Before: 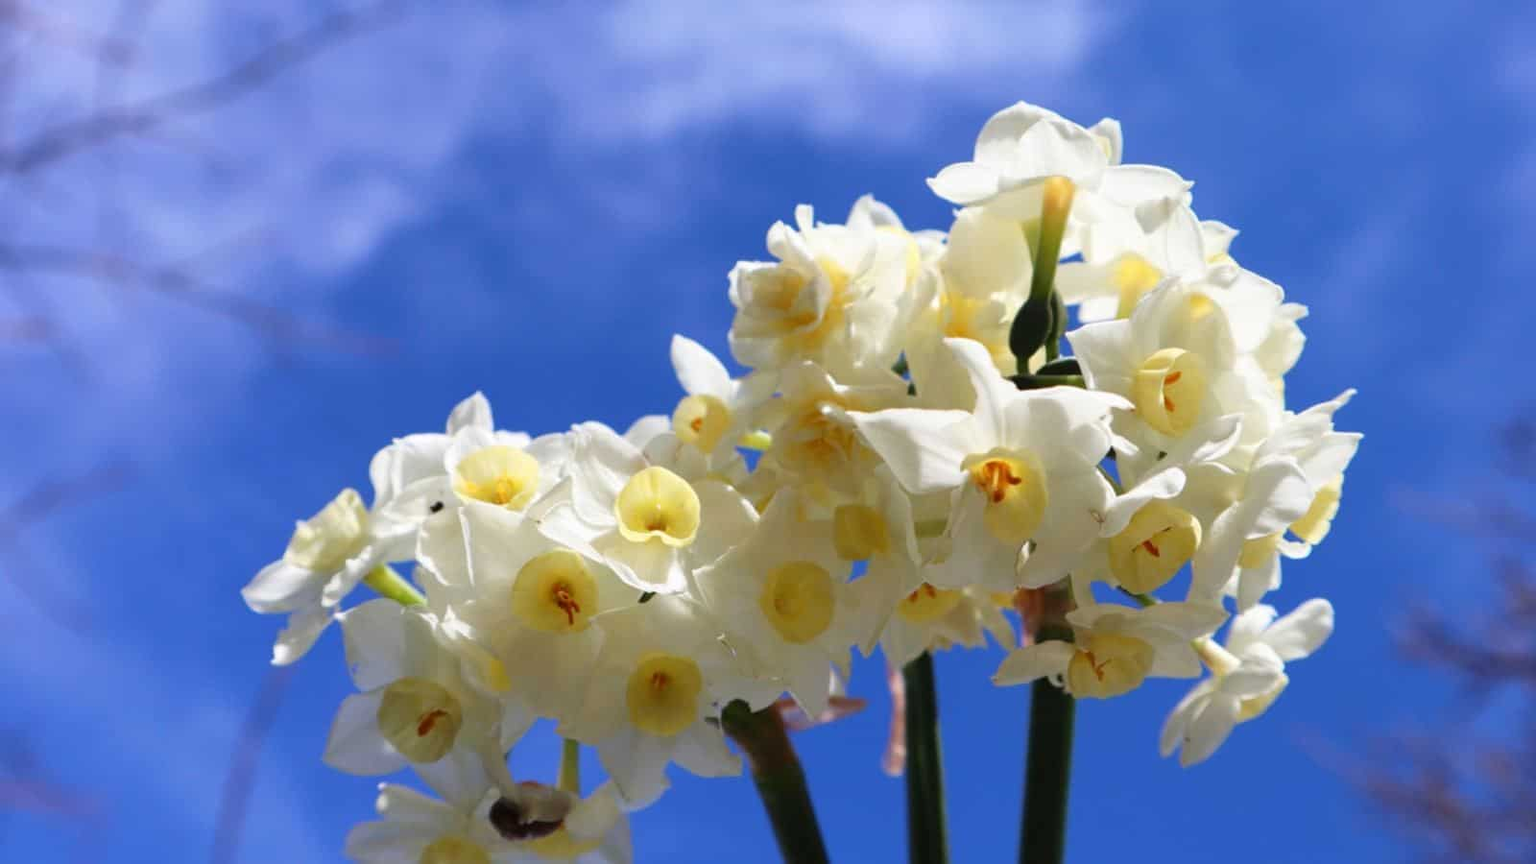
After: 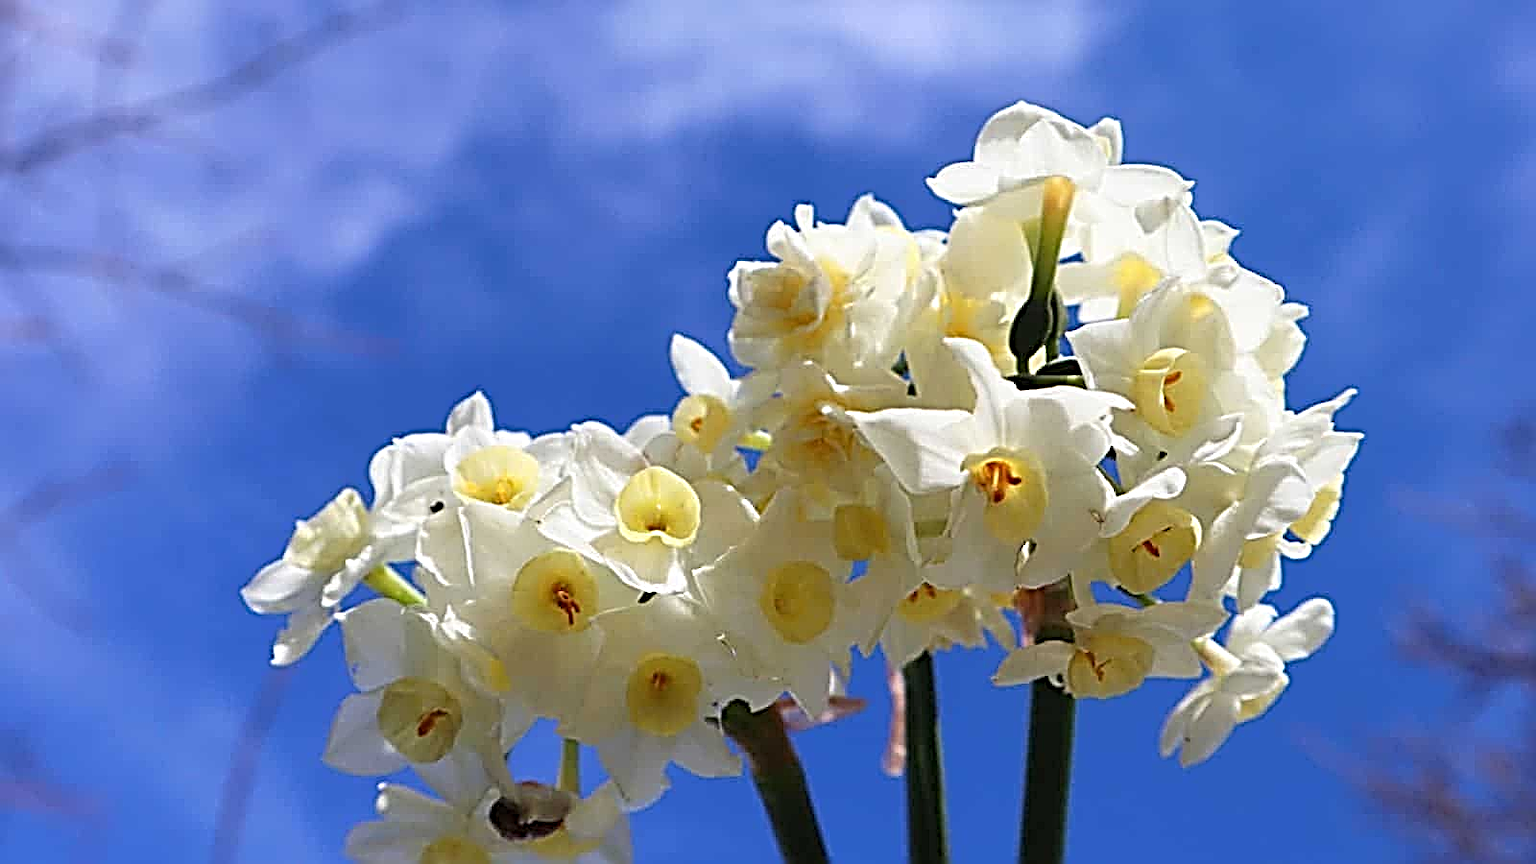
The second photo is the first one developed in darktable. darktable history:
sharpen: radius 3.166, amount 1.749
